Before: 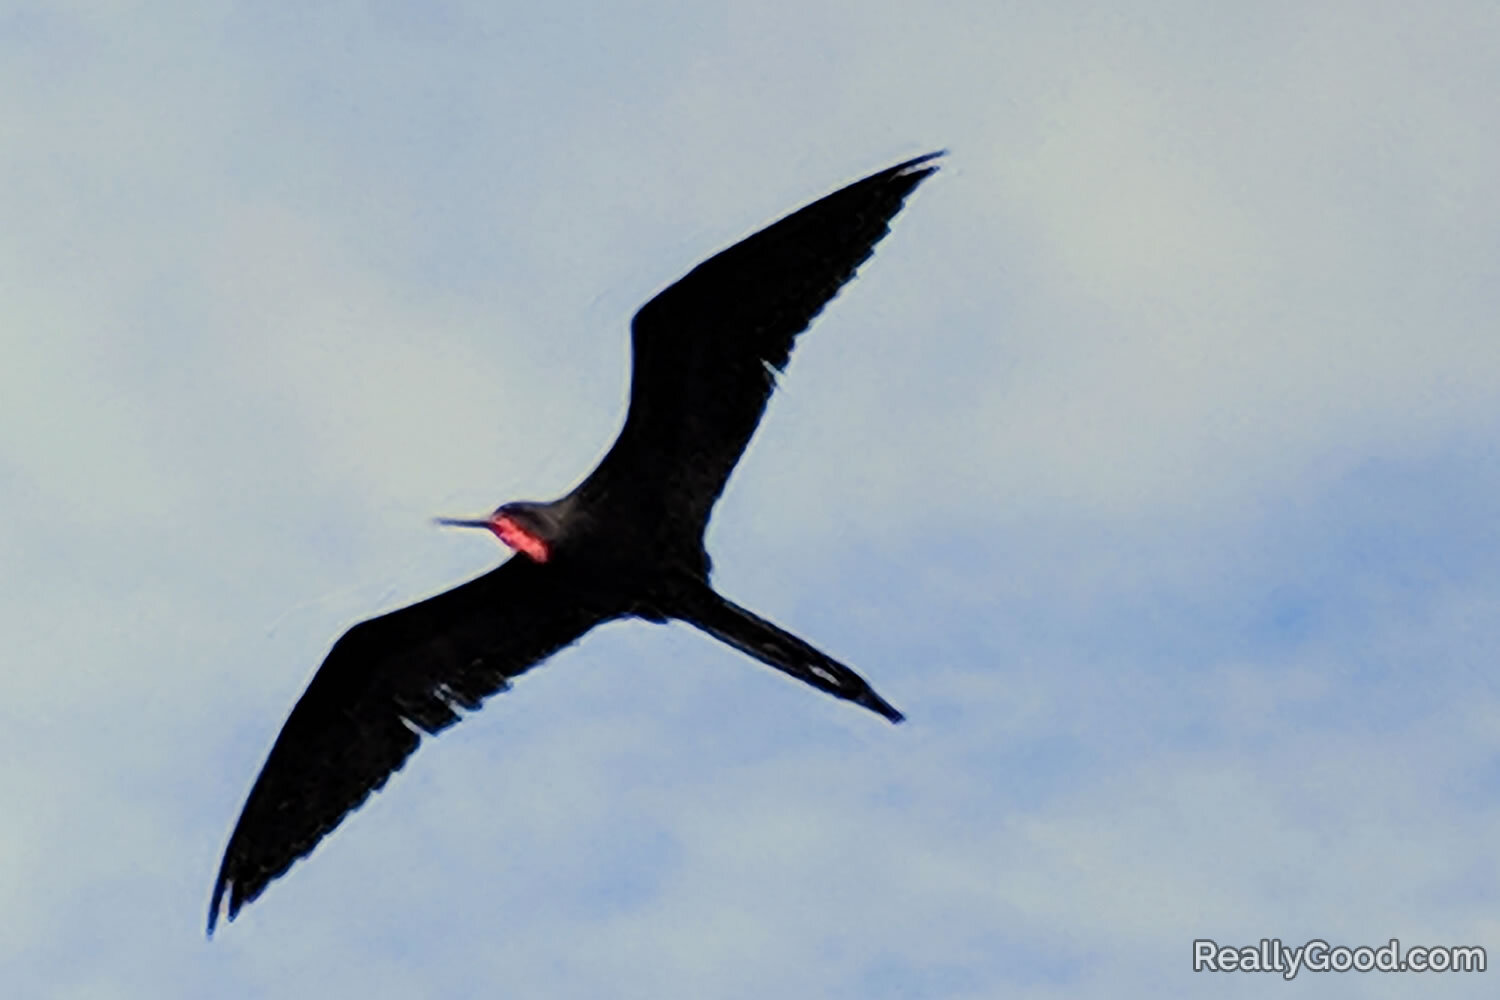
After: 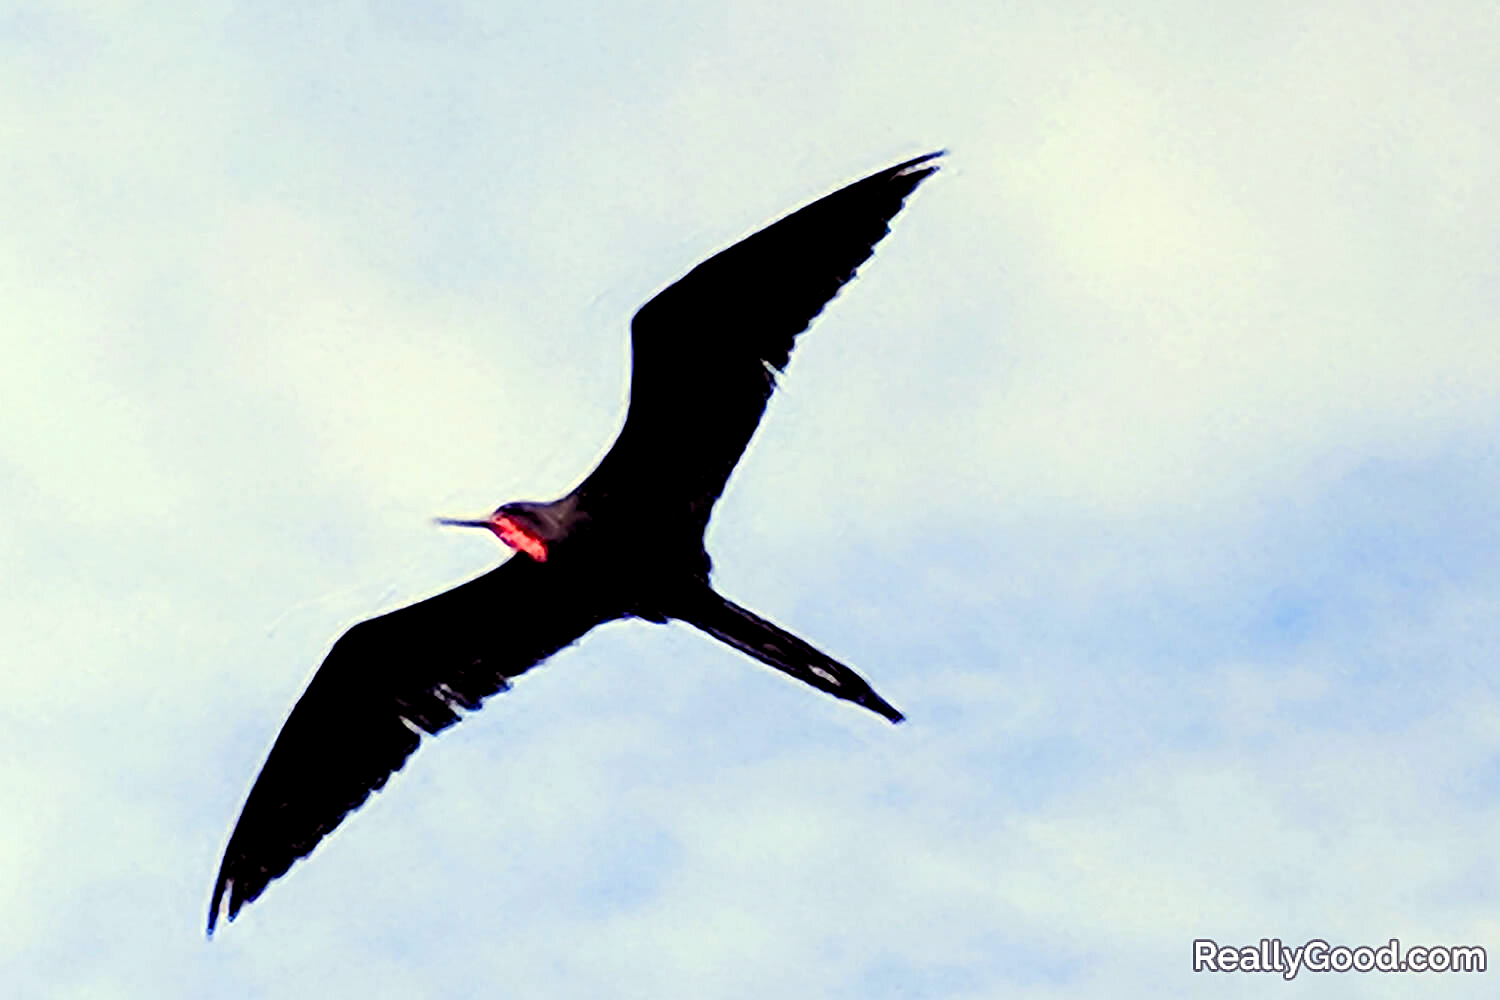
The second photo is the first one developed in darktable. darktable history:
exposure: exposure 0.648 EV, compensate highlight preservation false
color balance rgb: shadows lift › luminance -21.66%, shadows lift › chroma 8.98%, shadows lift › hue 283.37°, power › chroma 1.05%, power › hue 25.59°, highlights gain › luminance 6.08%, highlights gain › chroma 2.55%, highlights gain › hue 90°, global offset › luminance -0.87%, perceptual saturation grading › global saturation 25%, perceptual saturation grading › highlights -28.39%, perceptual saturation grading › shadows 33.98%
sharpen: on, module defaults
rotate and perspective: automatic cropping original format, crop left 0, crop top 0
